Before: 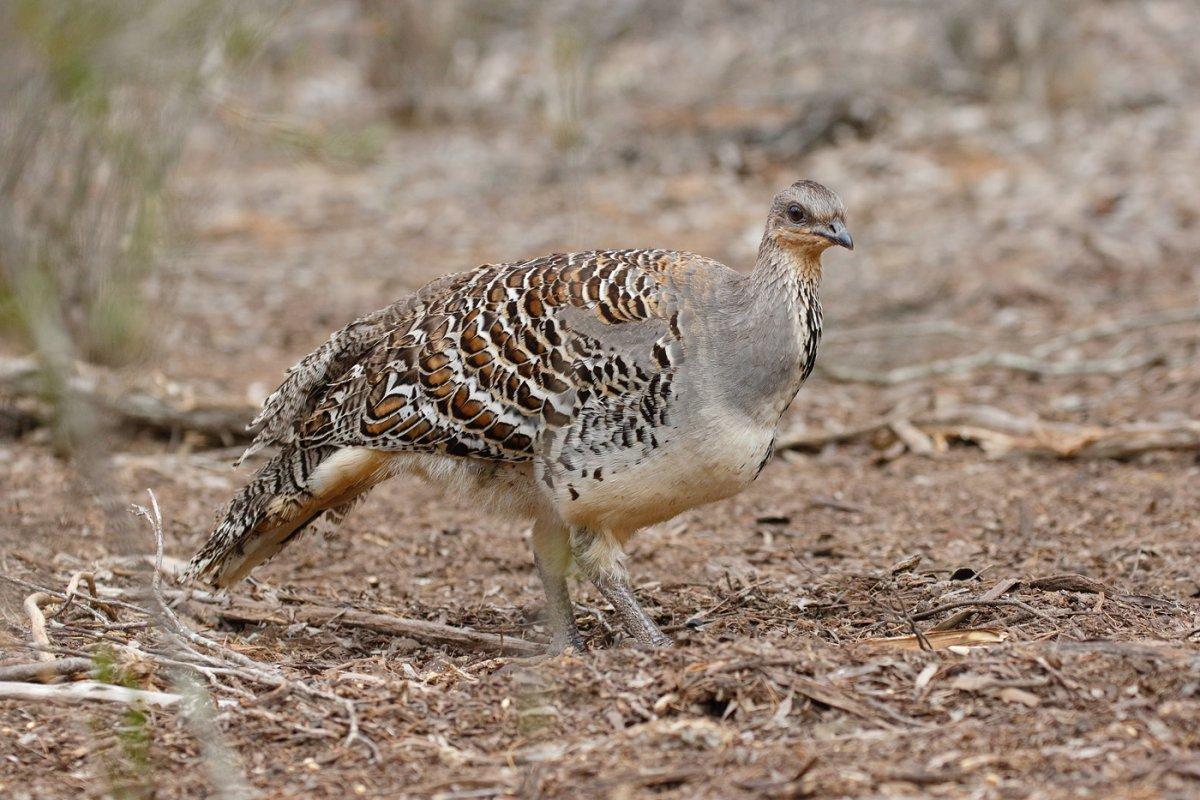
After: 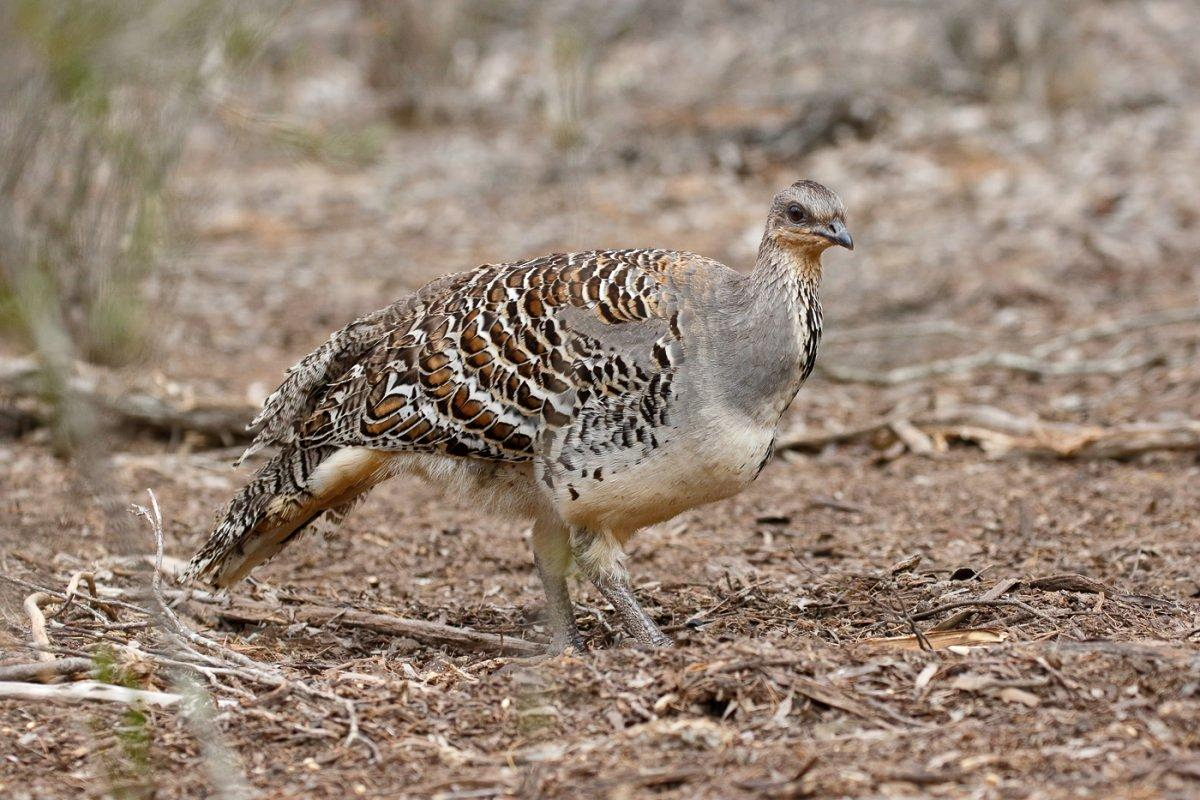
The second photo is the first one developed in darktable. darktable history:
local contrast: mode bilateral grid, contrast 21, coarseness 50, detail 128%, midtone range 0.2
